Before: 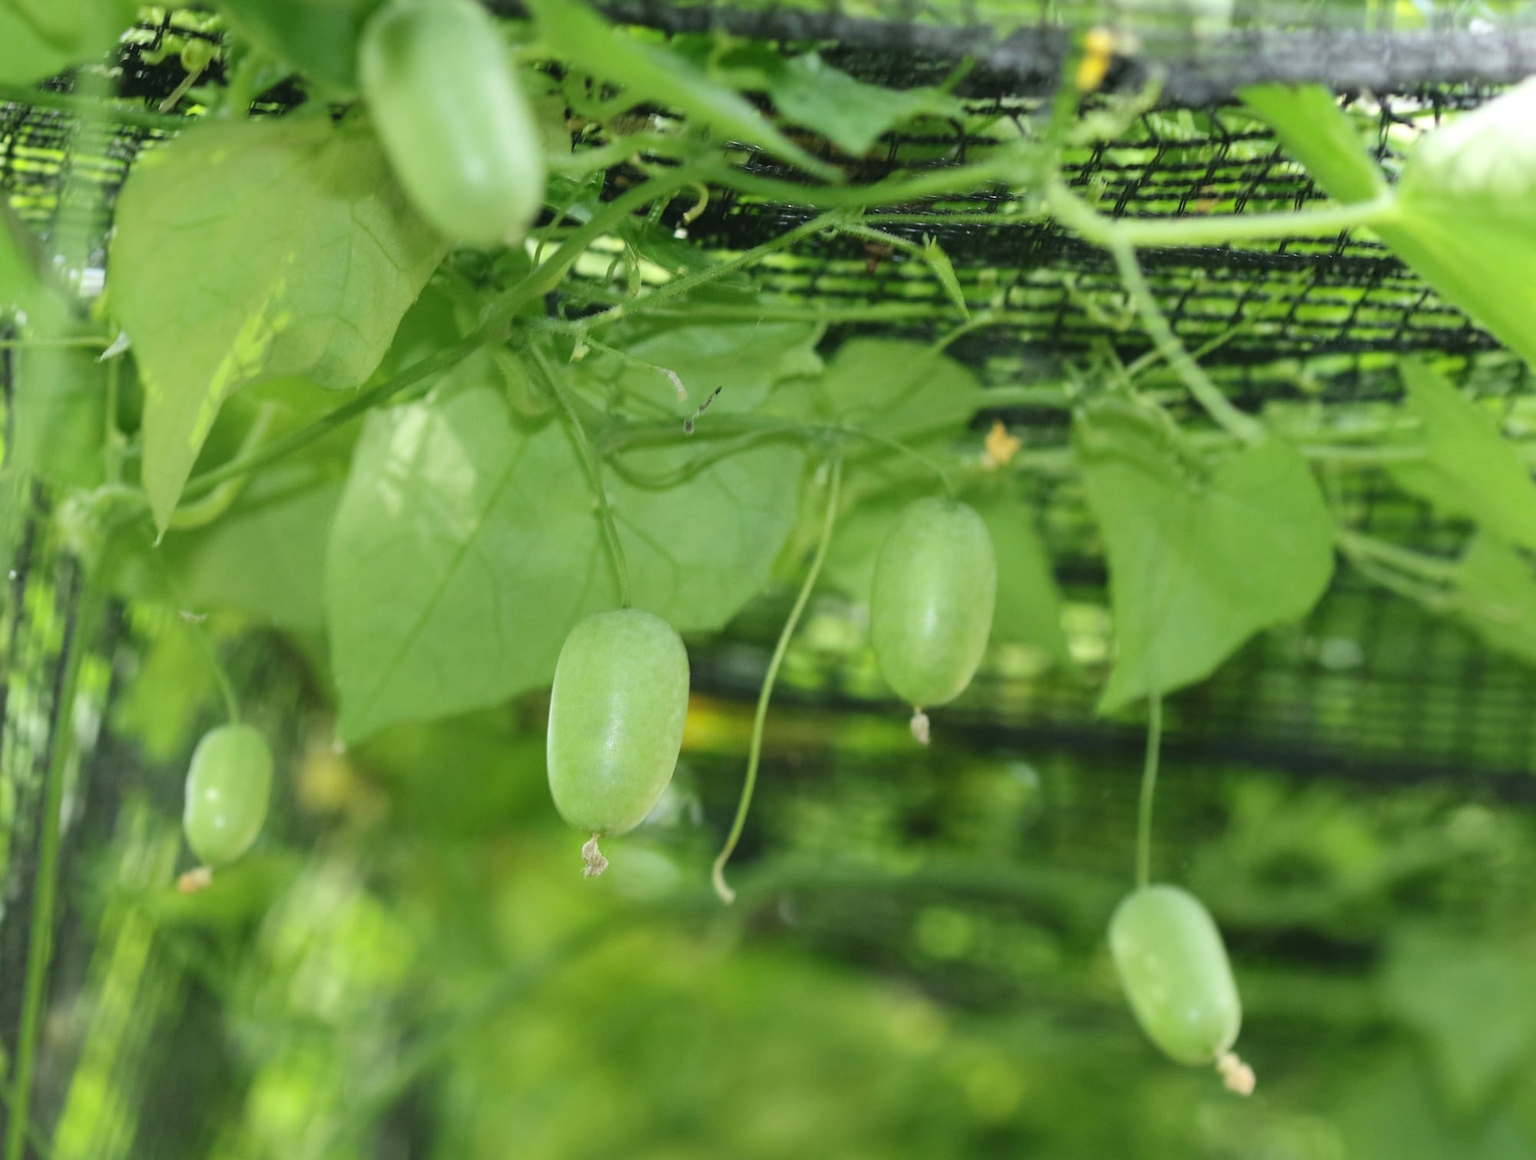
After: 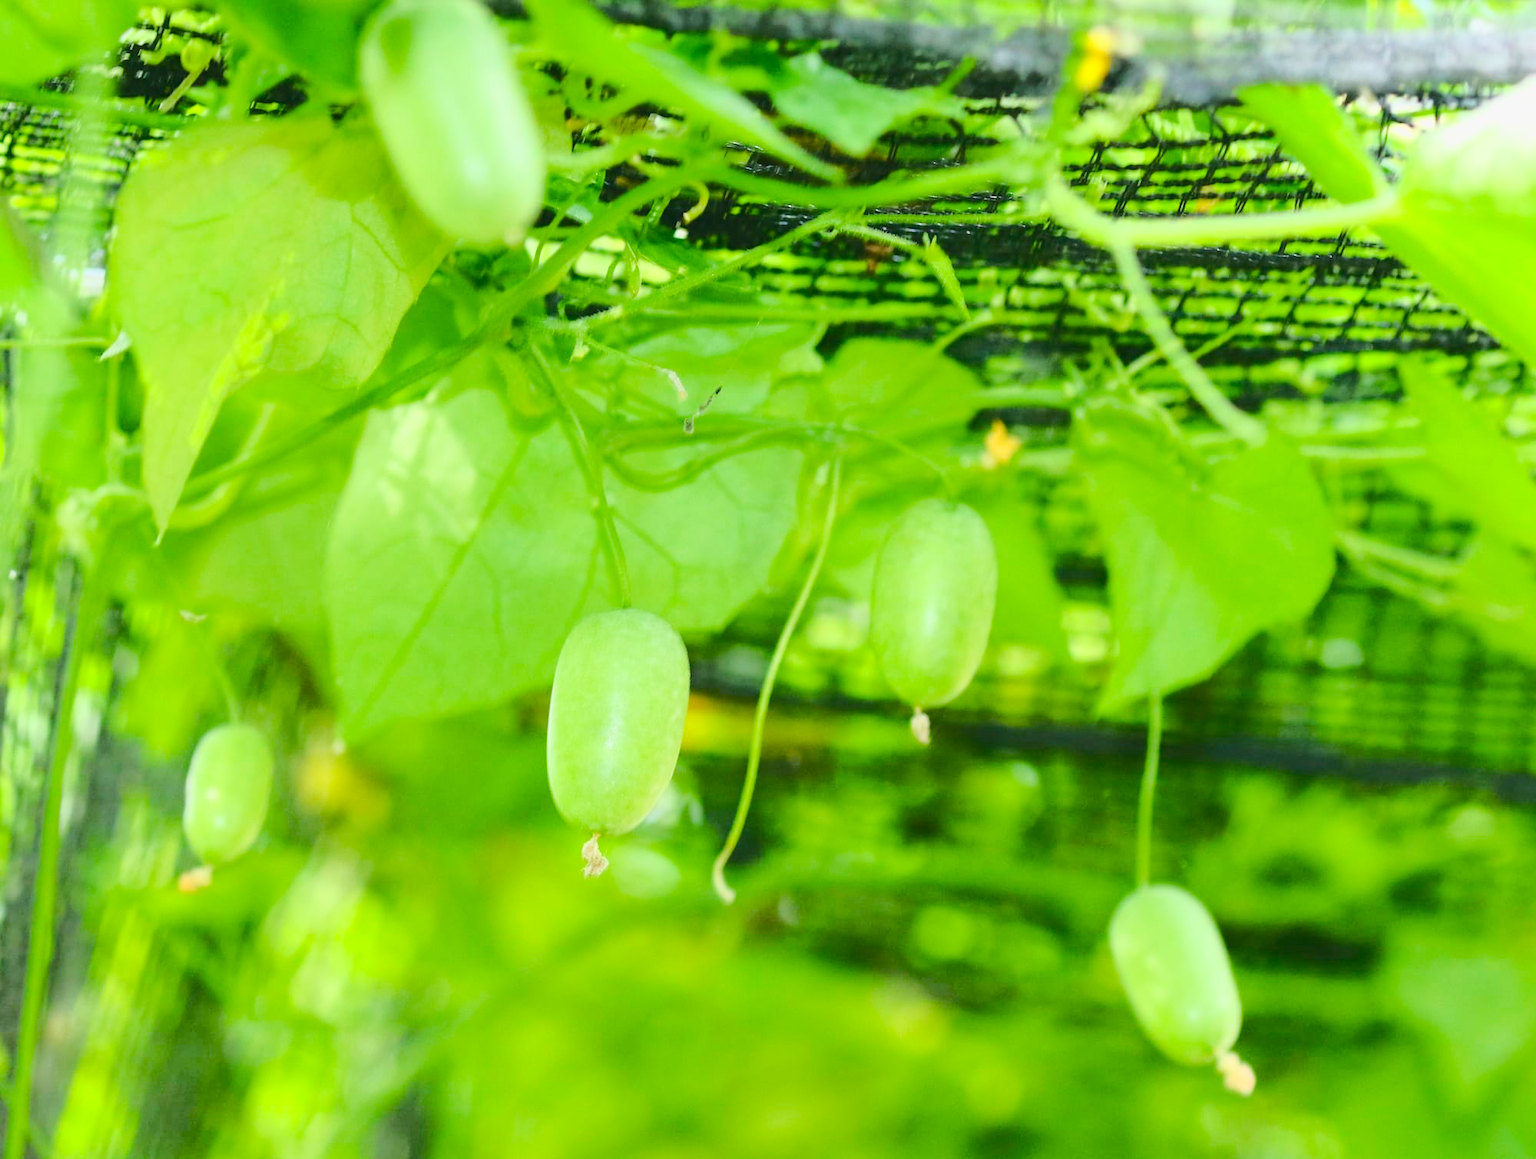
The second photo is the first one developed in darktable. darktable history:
color balance rgb: perceptual saturation grading › global saturation 34.693%, perceptual saturation grading › highlights -29.938%, perceptual saturation grading › shadows 35.721%, perceptual brilliance grading › global brilliance 11.653%, contrast -20.361%
contrast brightness saturation: contrast 0.205, brightness 0.163, saturation 0.216
tone curve: curves: ch0 [(0.003, 0.015) (0.104, 0.07) (0.239, 0.201) (0.327, 0.317) (0.401, 0.443) (0.495, 0.55) (0.65, 0.68) (0.832, 0.858) (1, 0.977)]; ch1 [(0, 0) (0.161, 0.092) (0.35, 0.33) (0.379, 0.401) (0.447, 0.476) (0.495, 0.499) (0.515, 0.518) (0.55, 0.557) (0.621, 0.615) (0.718, 0.734) (1, 1)]; ch2 [(0, 0) (0.359, 0.372) (0.437, 0.437) (0.502, 0.501) (0.534, 0.537) (0.599, 0.586) (1, 1)]
